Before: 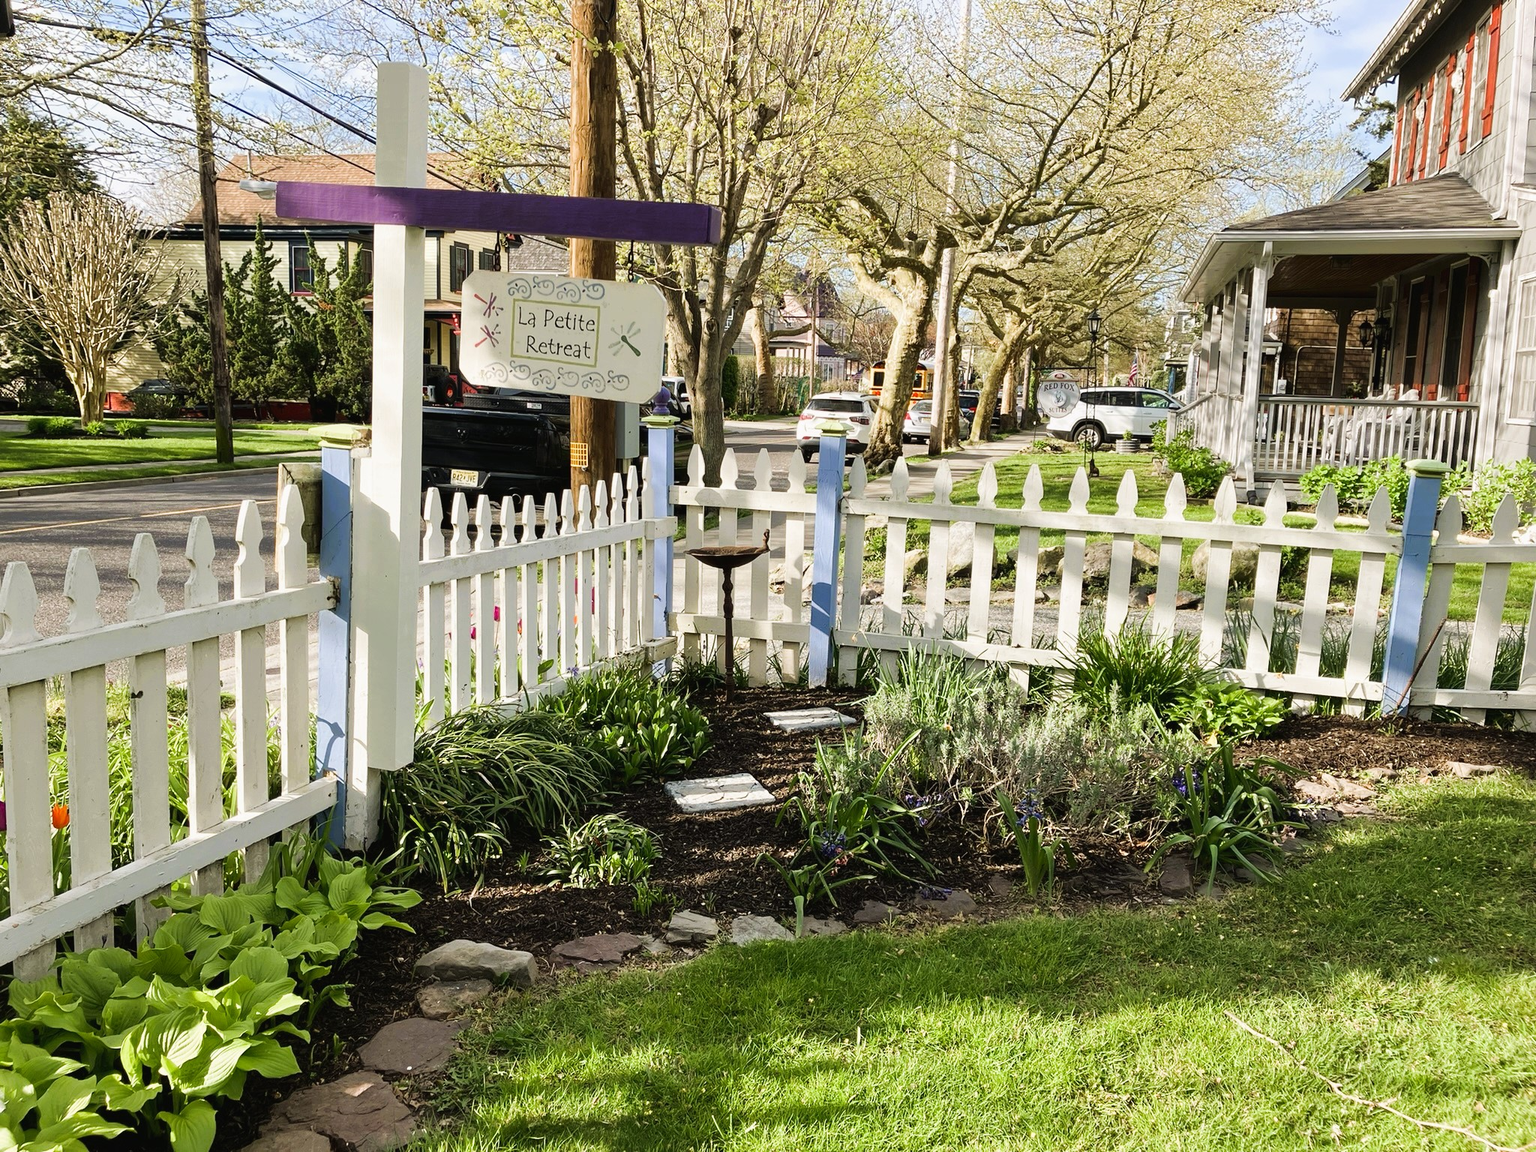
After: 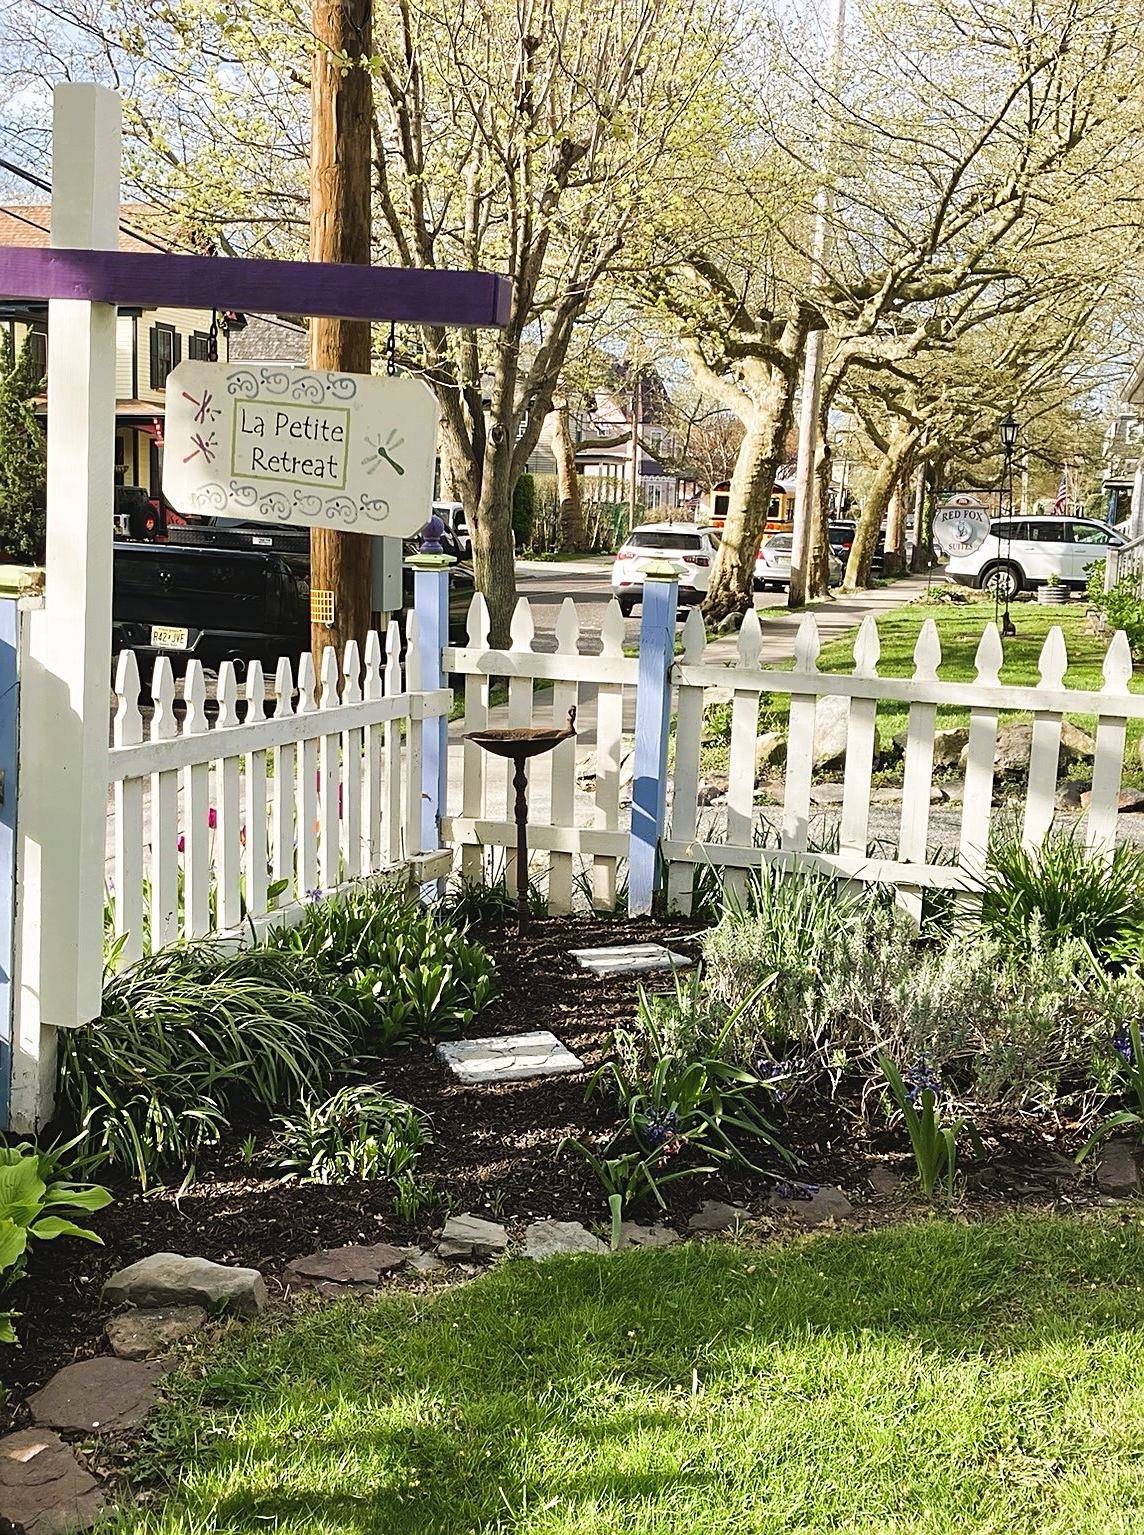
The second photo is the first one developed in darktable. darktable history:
sharpen: on, module defaults
exposure: black level correction -0.004, exposure 0.054 EV, compensate exposure bias true, compensate highlight preservation false
crop: left 22.017%, right 22.118%, bottom 0.007%
